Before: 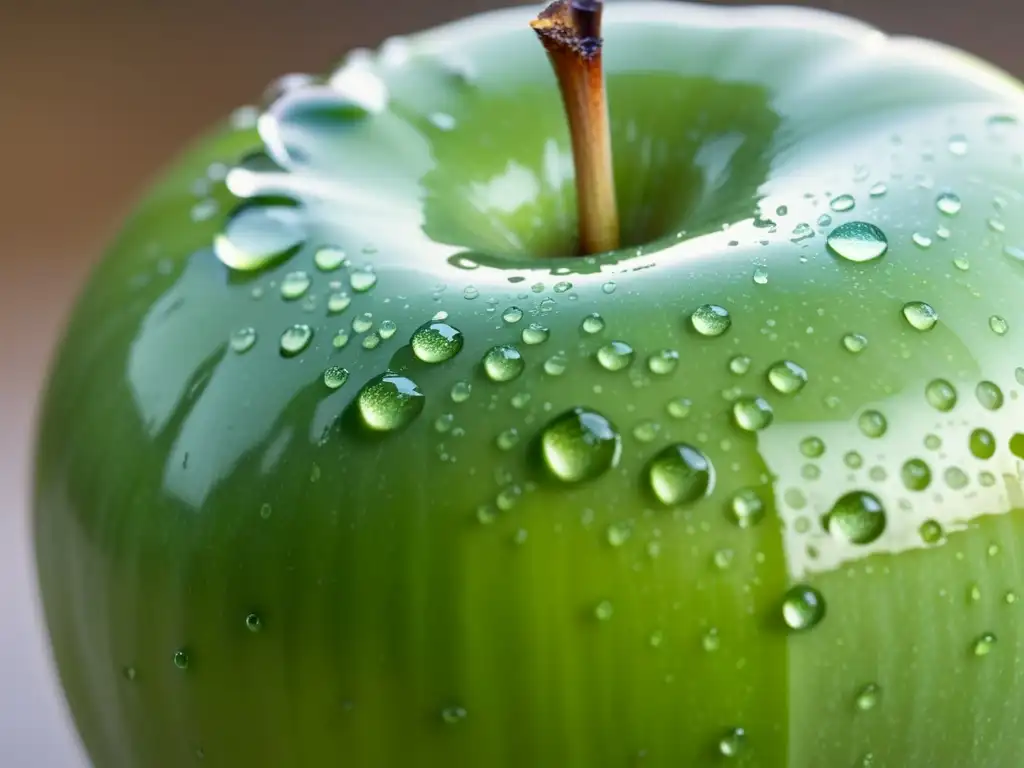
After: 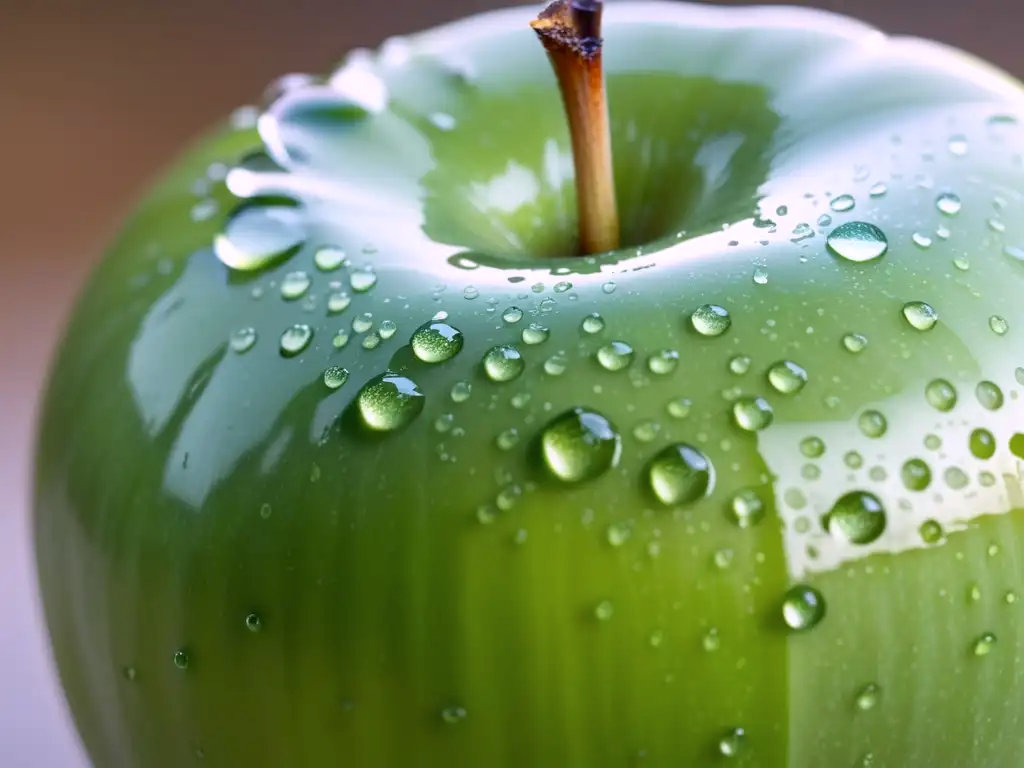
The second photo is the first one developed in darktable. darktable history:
color calibration: output R [1.063, -0.012, -0.003, 0], output B [-0.079, 0.047, 1, 0], x 0.372, y 0.386, temperature 4284.79 K, saturation algorithm version 1 (2020)
